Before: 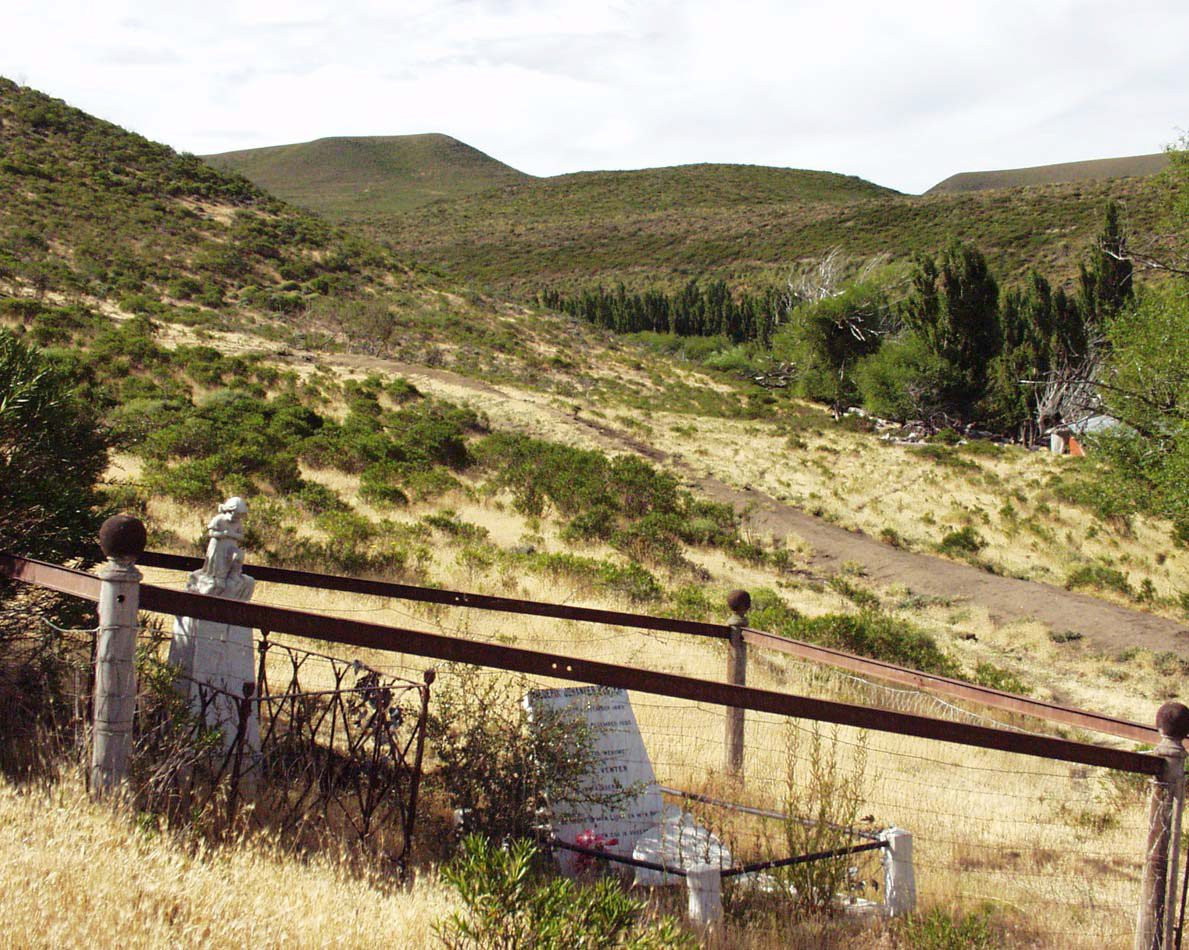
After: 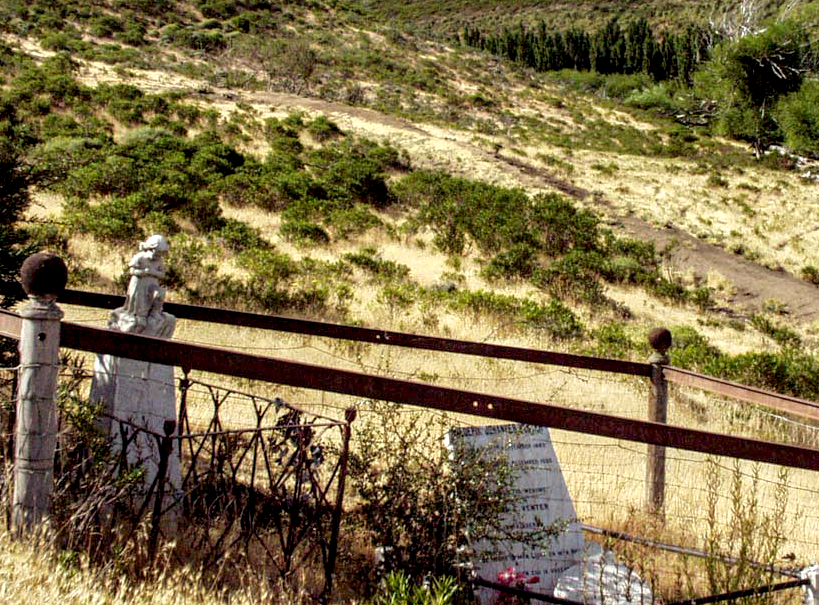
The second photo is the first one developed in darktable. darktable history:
exposure: black level correction 0.01, compensate highlight preservation false
crop: left 6.7%, top 27.677%, right 24.343%, bottom 8.564%
local contrast: detail 150%
